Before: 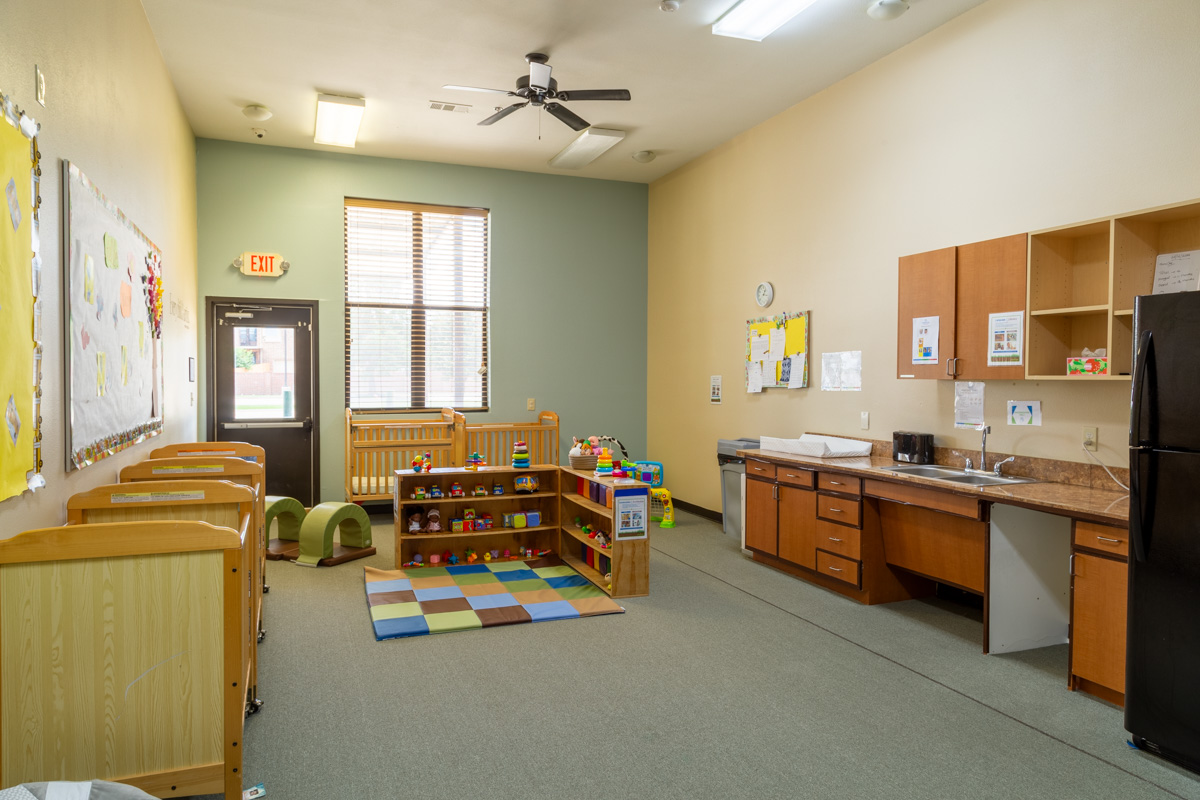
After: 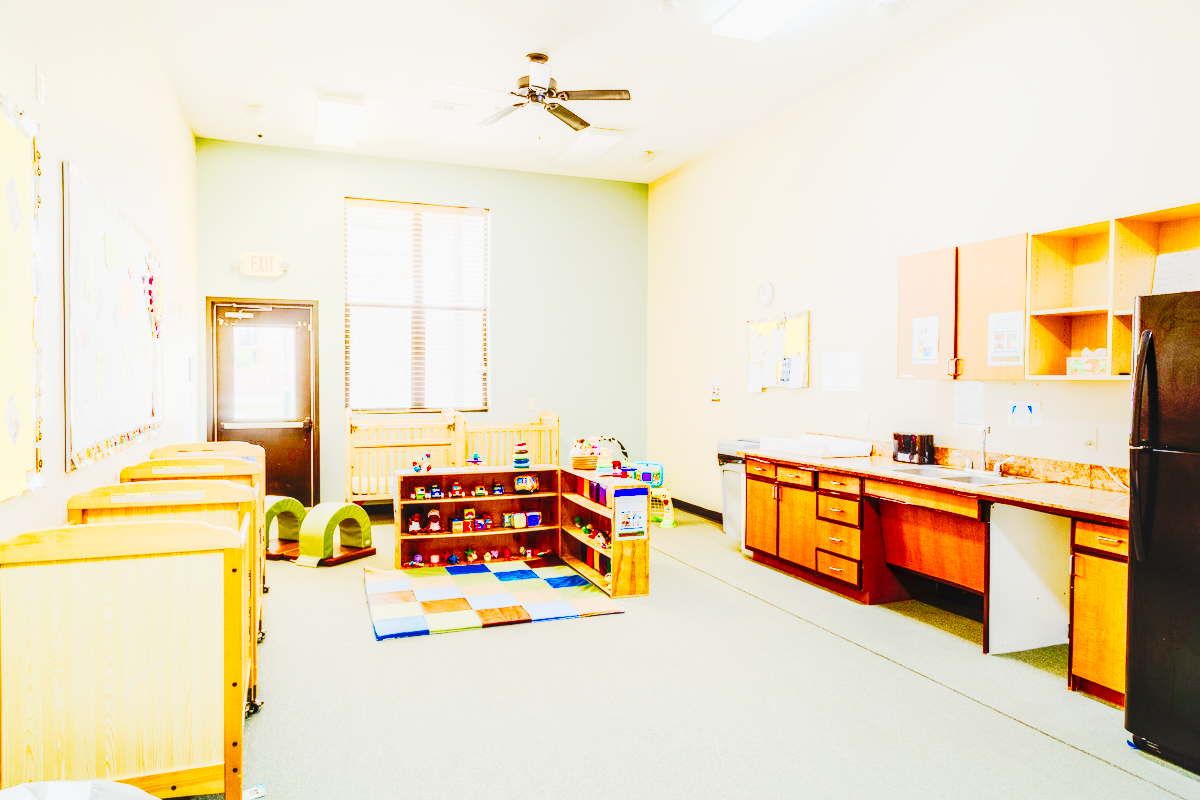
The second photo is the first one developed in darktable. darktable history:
exposure: black level correction 0, exposure 1.282 EV
base curve: curves: ch0 [(0, 0) (0.036, 0.025) (0.121, 0.166) (0.206, 0.329) (0.605, 0.79) (1, 1)], preserve colors none
color balance rgb: linear chroma grading › shadows 31.476%, linear chroma grading › global chroma -1.471%, linear chroma grading › mid-tones 3.637%, perceptual saturation grading › global saturation 0.531%, perceptual saturation grading › highlights -29.729%, perceptual saturation grading › mid-tones 30.142%, perceptual saturation grading › shadows 58.545%, saturation formula JzAzBz (2021)
contrast brightness saturation: contrast 0.236, brightness 0.259, saturation 0.384
local contrast: detail 130%
tone curve: curves: ch0 [(0, 0.022) (0.114, 0.088) (0.282, 0.316) (0.446, 0.511) (0.613, 0.693) (0.786, 0.843) (0.999, 0.949)]; ch1 [(0, 0) (0.395, 0.343) (0.463, 0.427) (0.486, 0.474) (0.503, 0.5) (0.535, 0.522) (0.555, 0.546) (0.594, 0.614) (0.755, 0.793) (1, 1)]; ch2 [(0, 0) (0.369, 0.388) (0.449, 0.431) (0.501, 0.5) (0.528, 0.517) (0.561, 0.598) (0.697, 0.721) (1, 1)], preserve colors none
